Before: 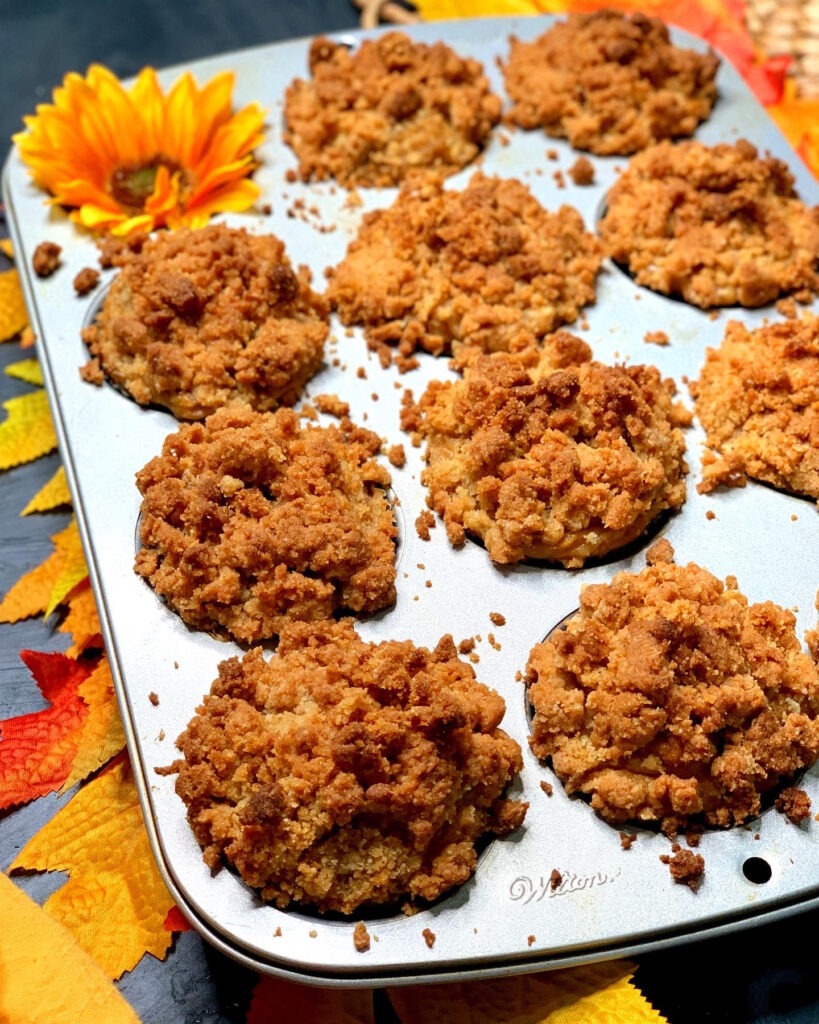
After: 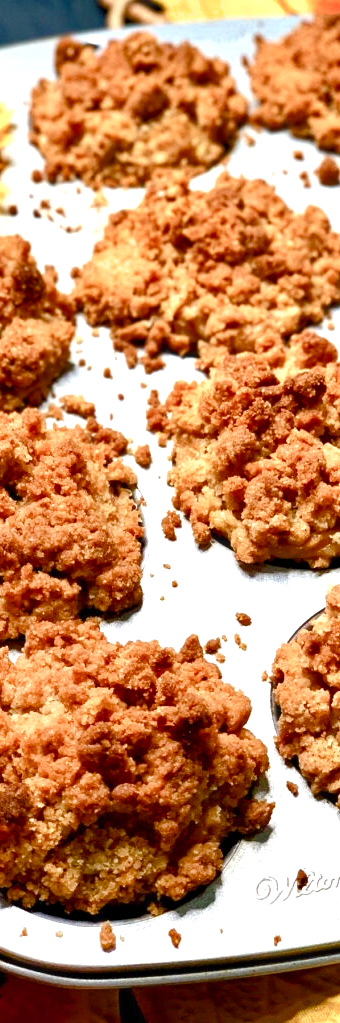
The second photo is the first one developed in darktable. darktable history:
exposure: black level correction 0, exposure 0.696 EV, compensate highlight preservation false
crop: left 31.111%, right 27.361%
color zones: curves: ch0 [(0, 0.5) (0.143, 0.5) (0.286, 0.5) (0.429, 0.5) (0.571, 0.5) (0.714, 0.476) (0.857, 0.5) (1, 0.5)]; ch2 [(0, 0.5) (0.143, 0.5) (0.286, 0.5) (0.429, 0.5) (0.571, 0.5) (0.714, 0.487) (0.857, 0.5) (1, 0.5)]
haze removal: compatibility mode true, adaptive false
tone equalizer: -8 EV 0.057 EV
shadows and highlights: low approximation 0.01, soften with gaussian
color balance rgb: perceptual saturation grading › global saturation 0.468%, perceptual saturation grading › highlights -33.392%, perceptual saturation grading › mid-tones 14.938%, perceptual saturation grading › shadows 48.171%, global vibrance 11.129%
